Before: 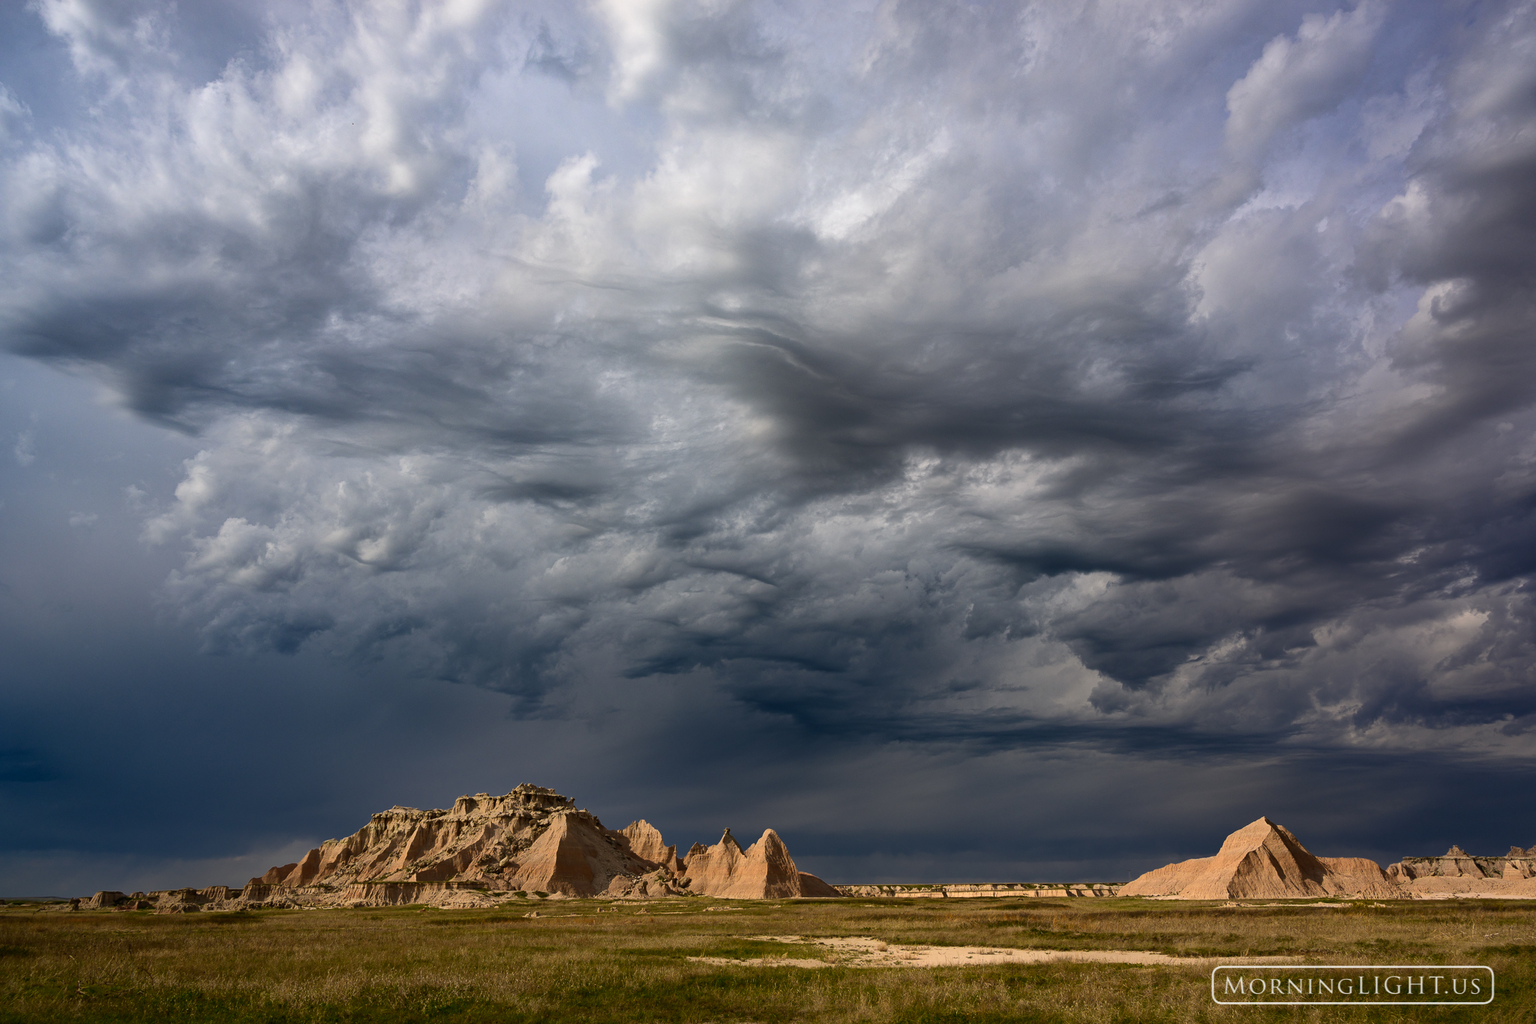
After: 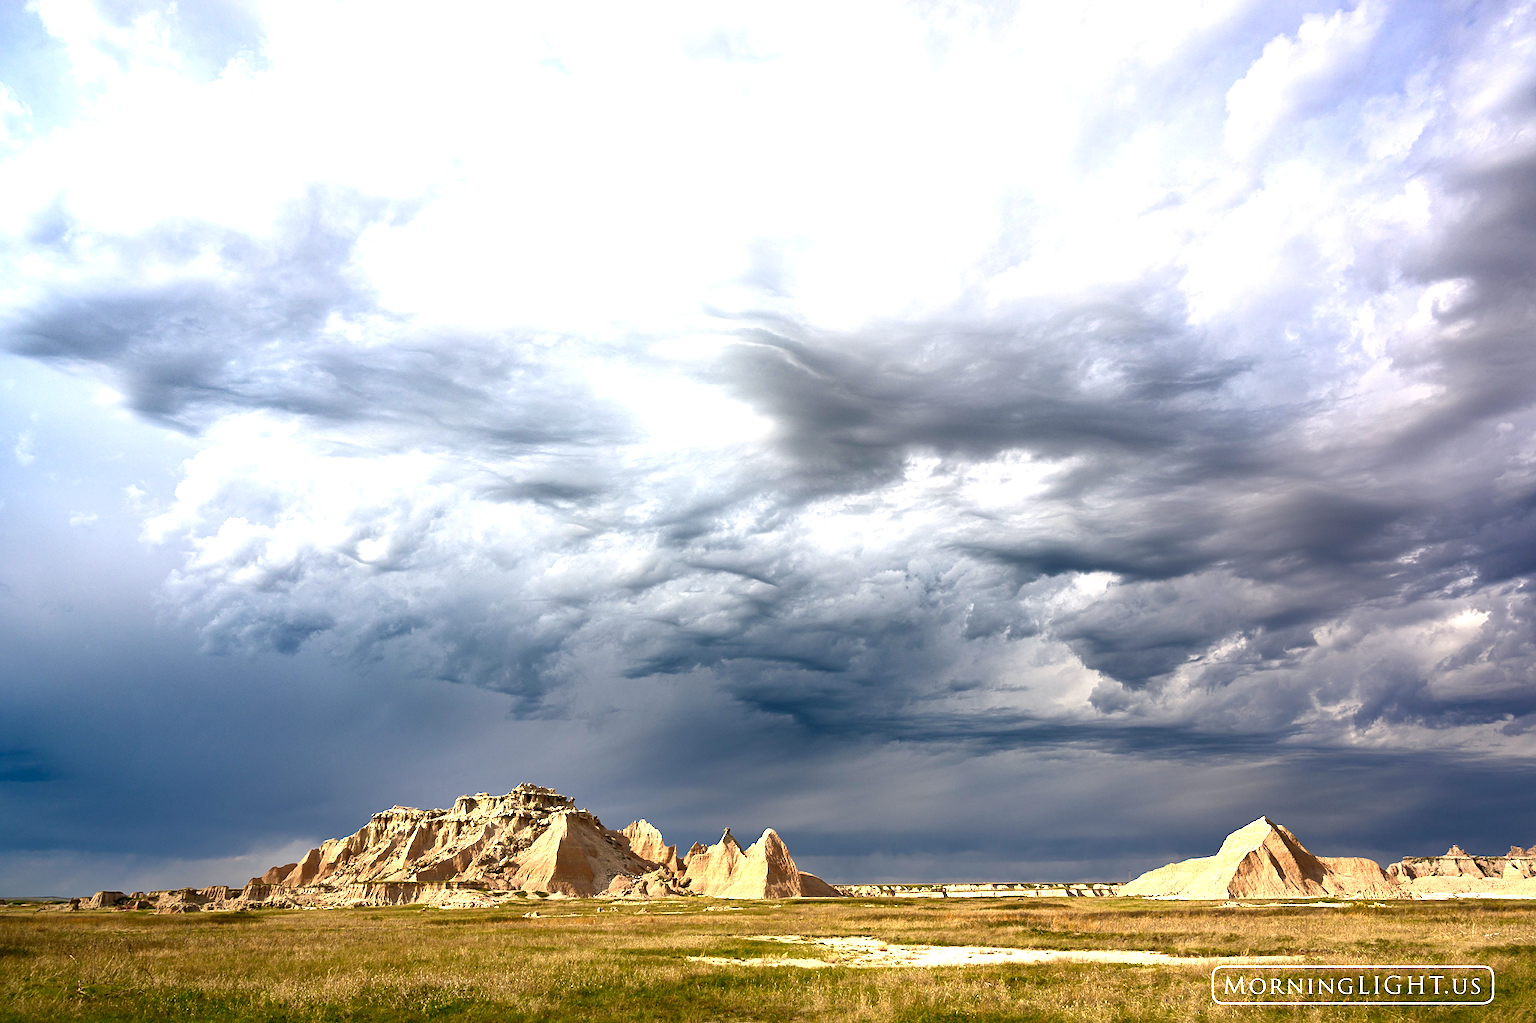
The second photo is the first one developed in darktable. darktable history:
sharpen: amount 0.2
shadows and highlights: shadows -11.28, white point adjustment 4, highlights 28.87
exposure: black level correction 0.001, exposure 0.959 EV, compensate exposure bias true, compensate highlight preservation false
